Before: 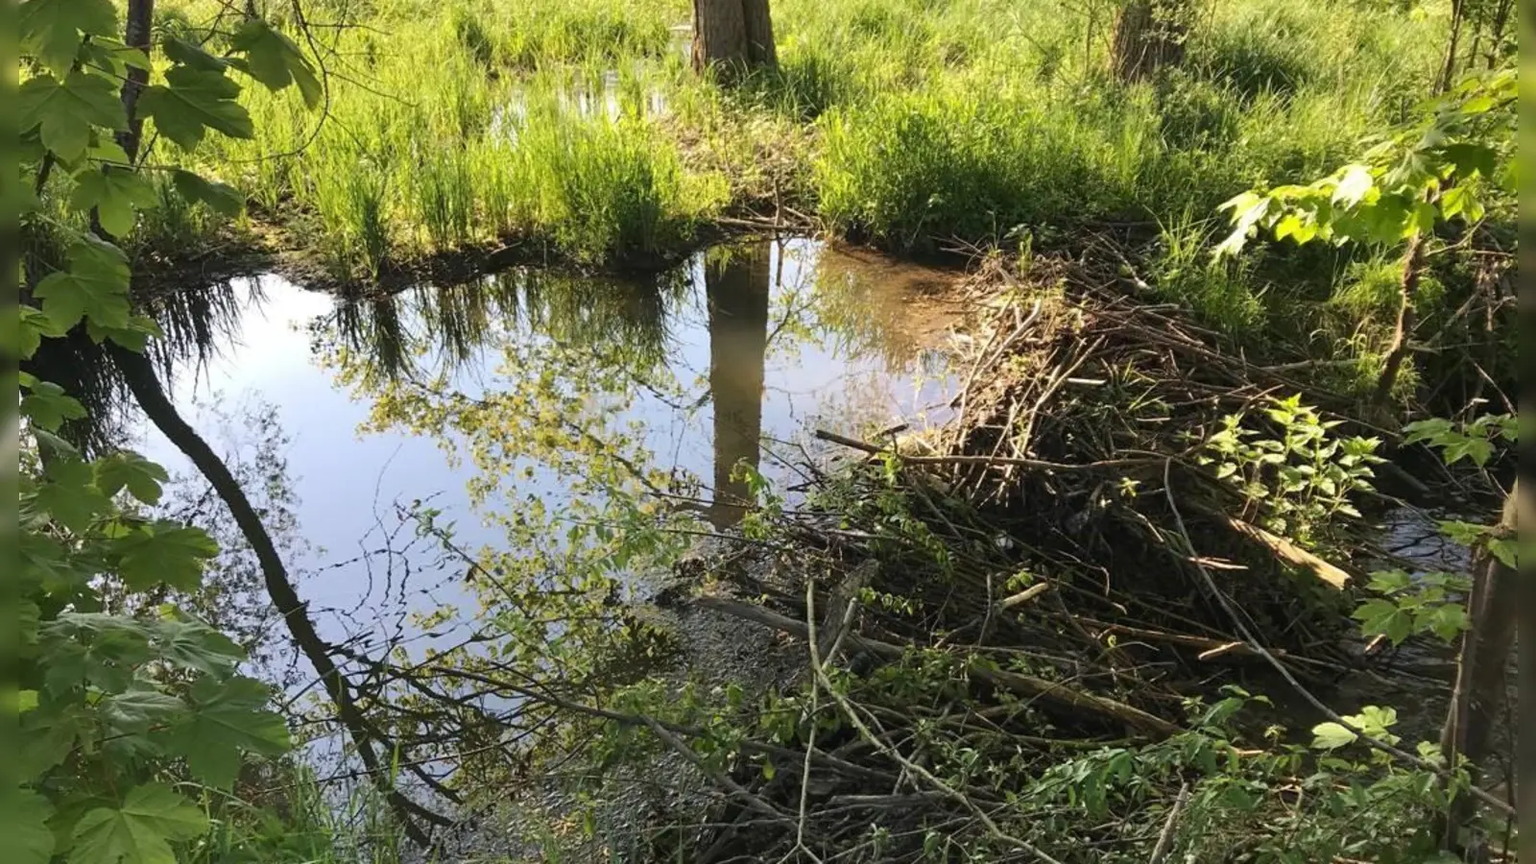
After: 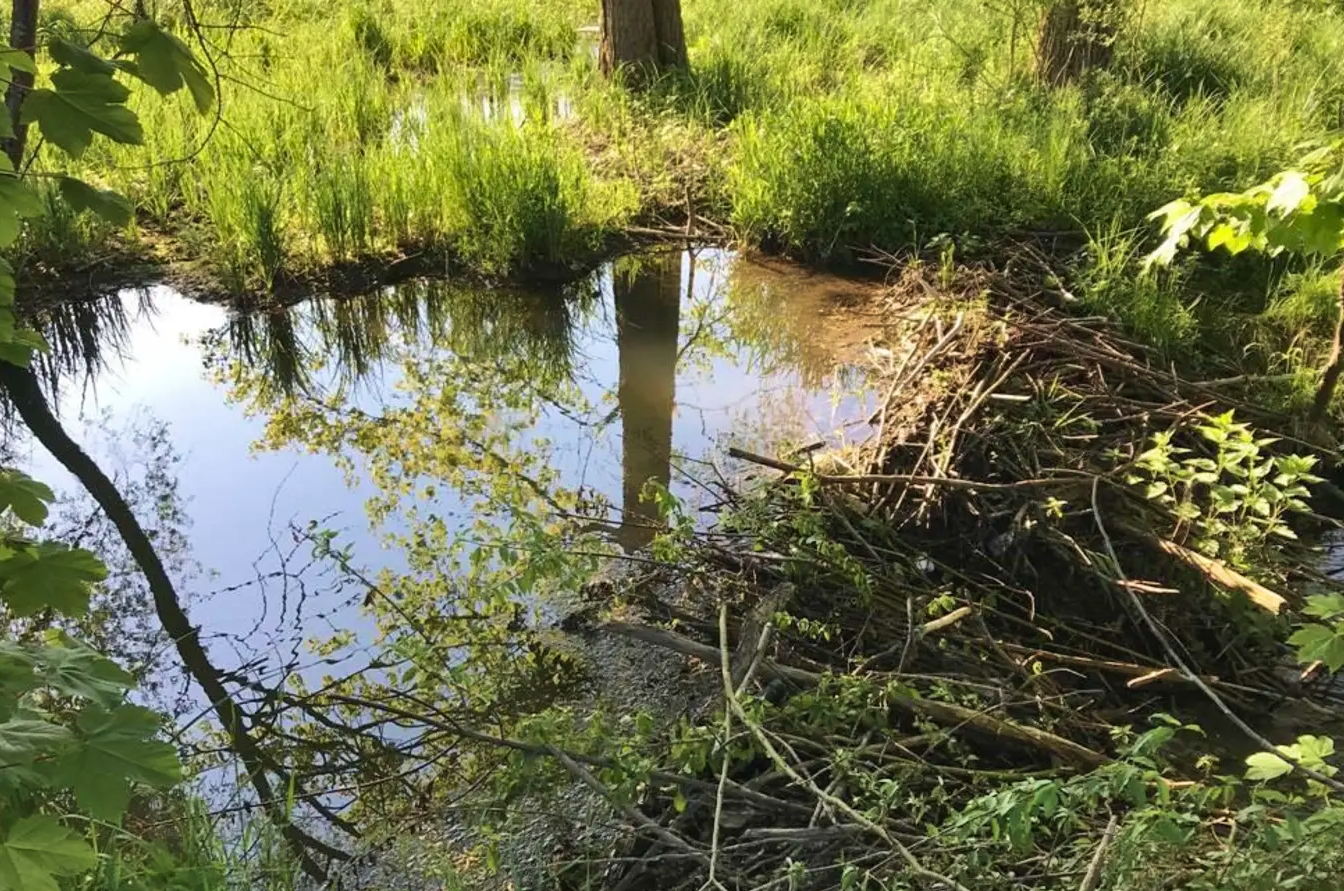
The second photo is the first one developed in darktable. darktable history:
velvia: on, module defaults
crop: left 7.598%, right 7.873%
shadows and highlights: radius 133.83, soften with gaussian
